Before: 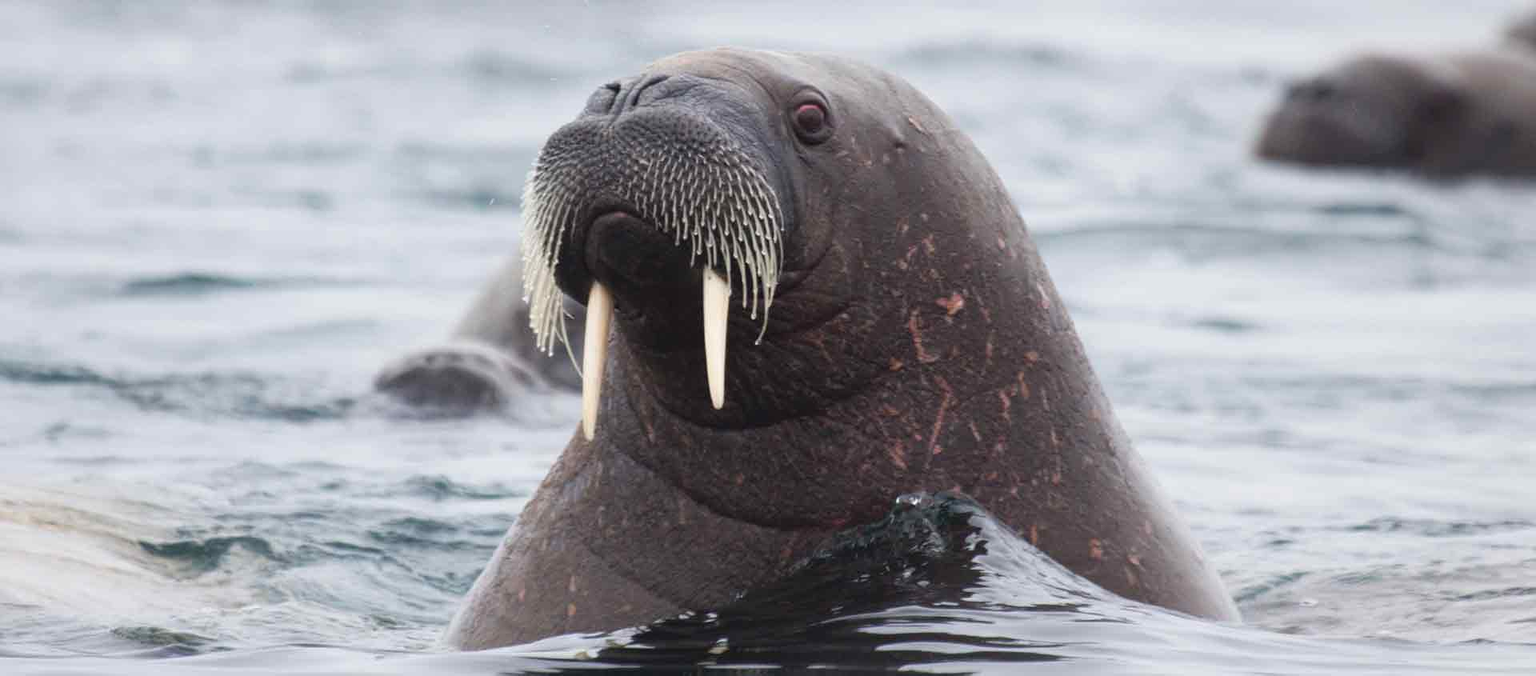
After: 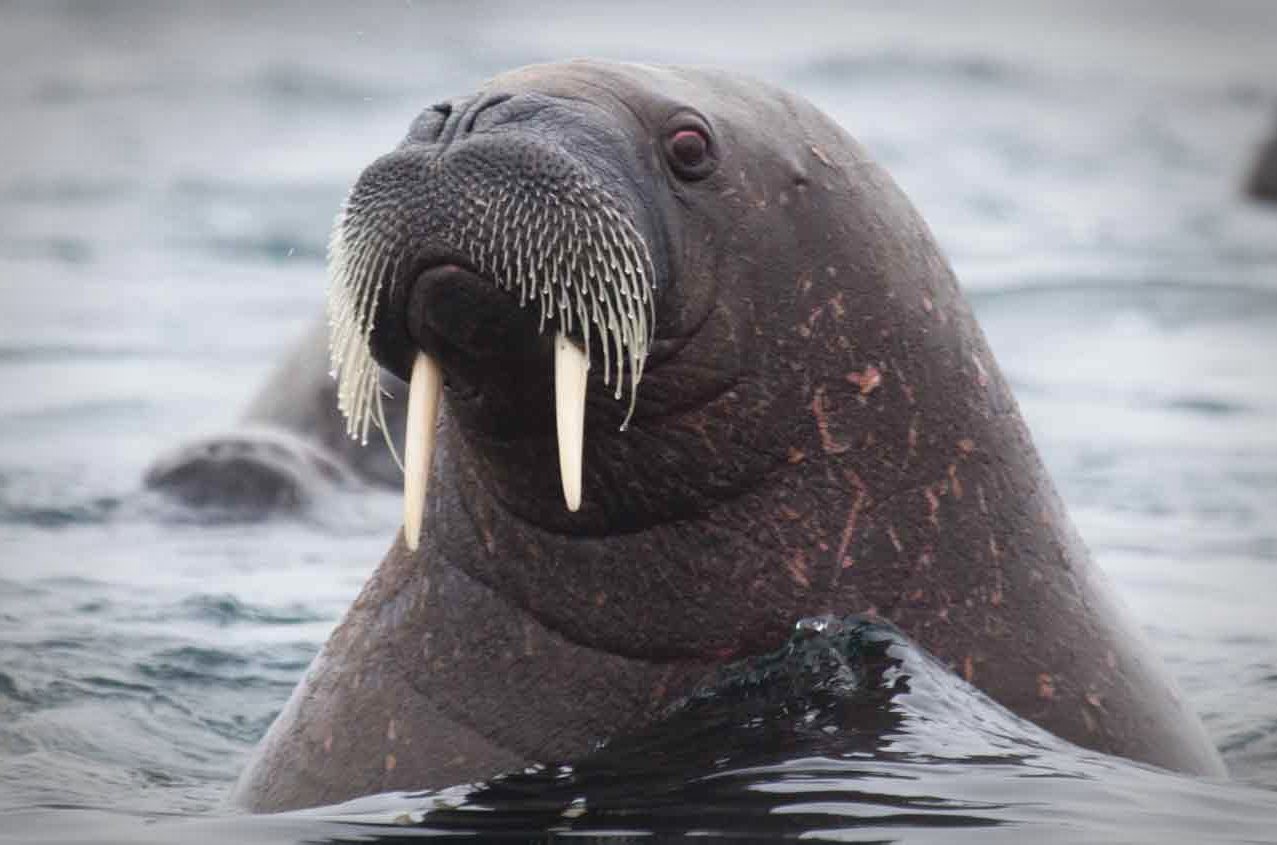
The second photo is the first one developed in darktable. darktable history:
crop: left 16.899%, right 16.556%
vignetting: automatic ratio true
